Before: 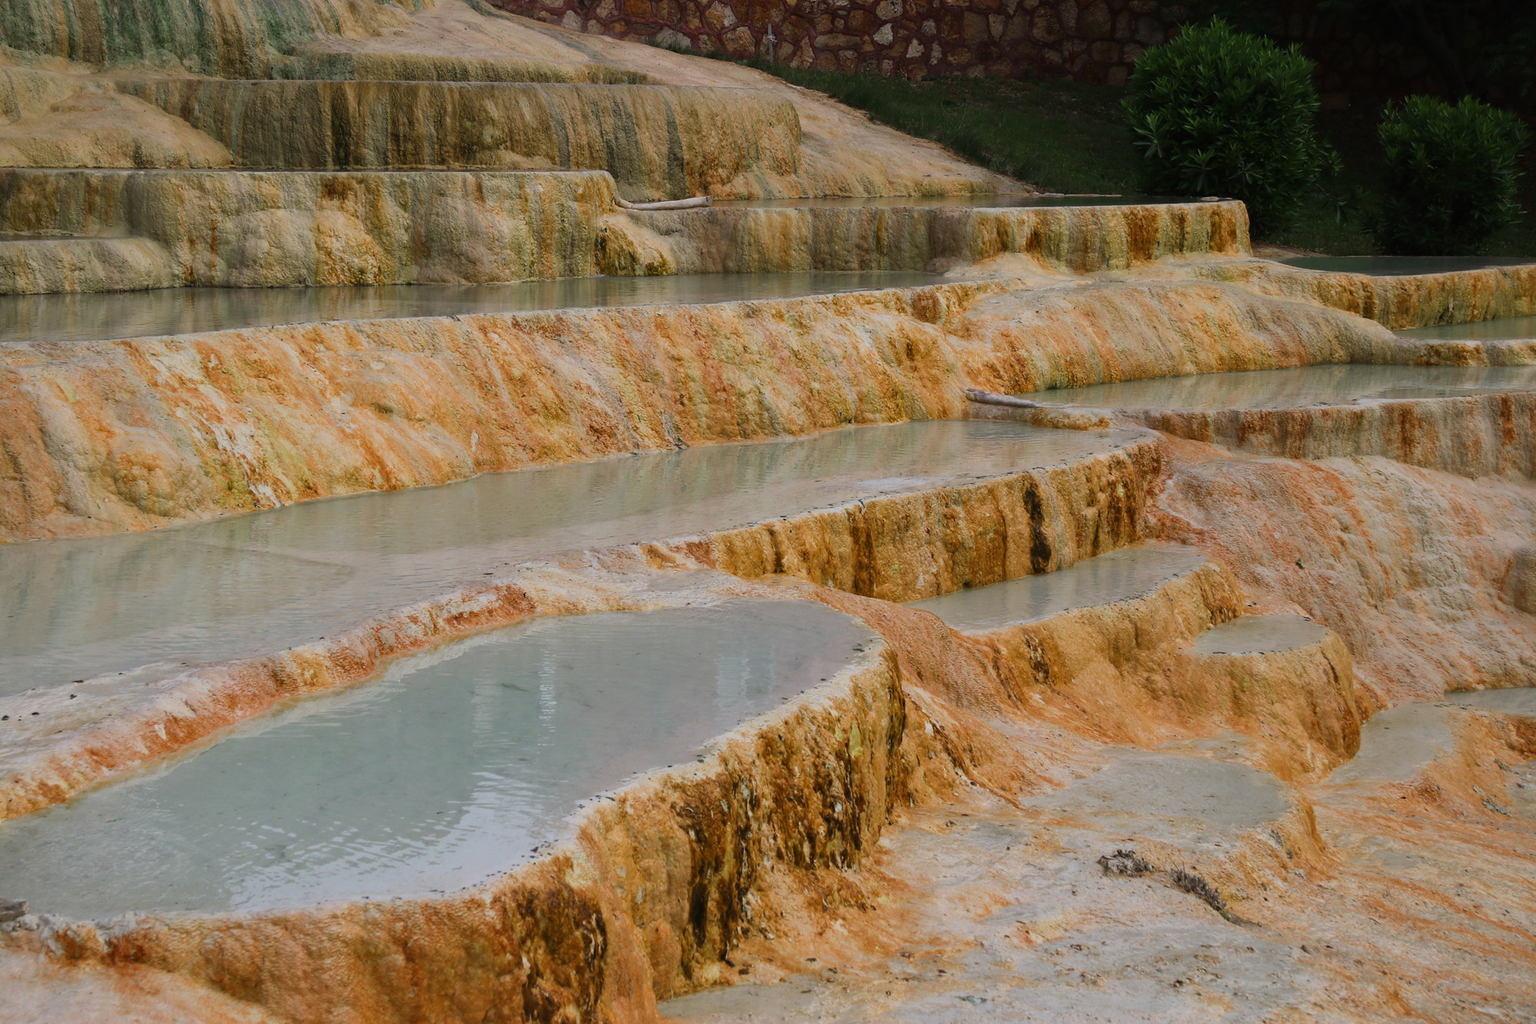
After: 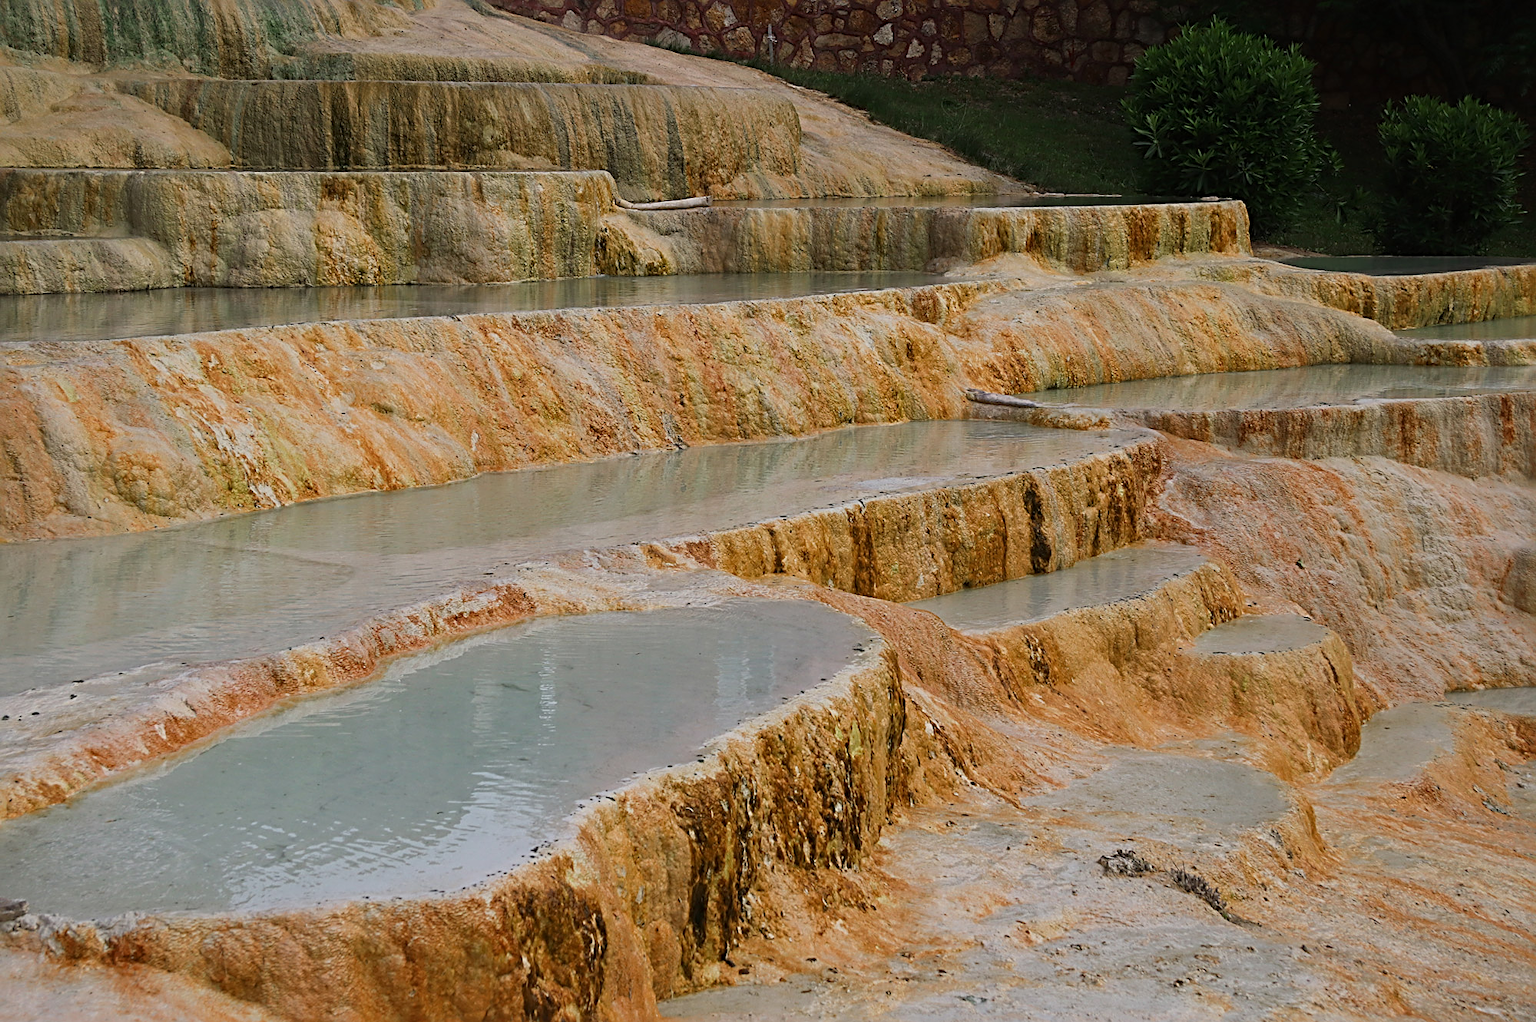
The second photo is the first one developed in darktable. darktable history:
crop: bottom 0.054%
sharpen: radius 3.063, amount 0.764
